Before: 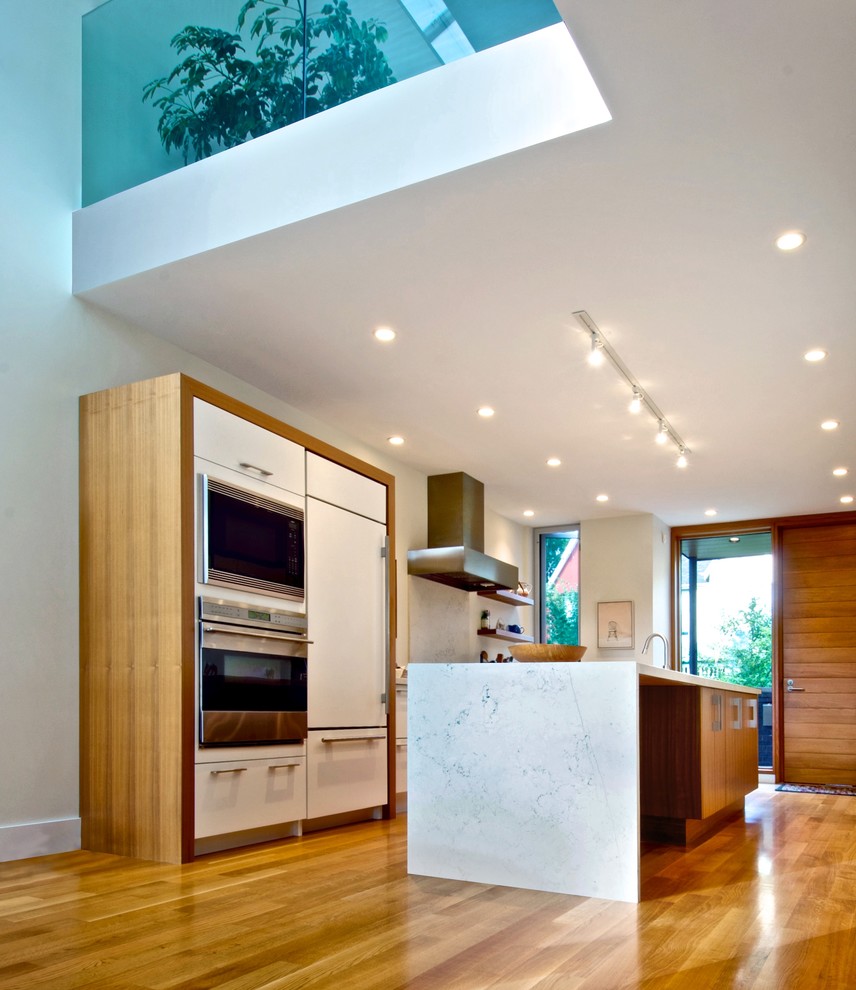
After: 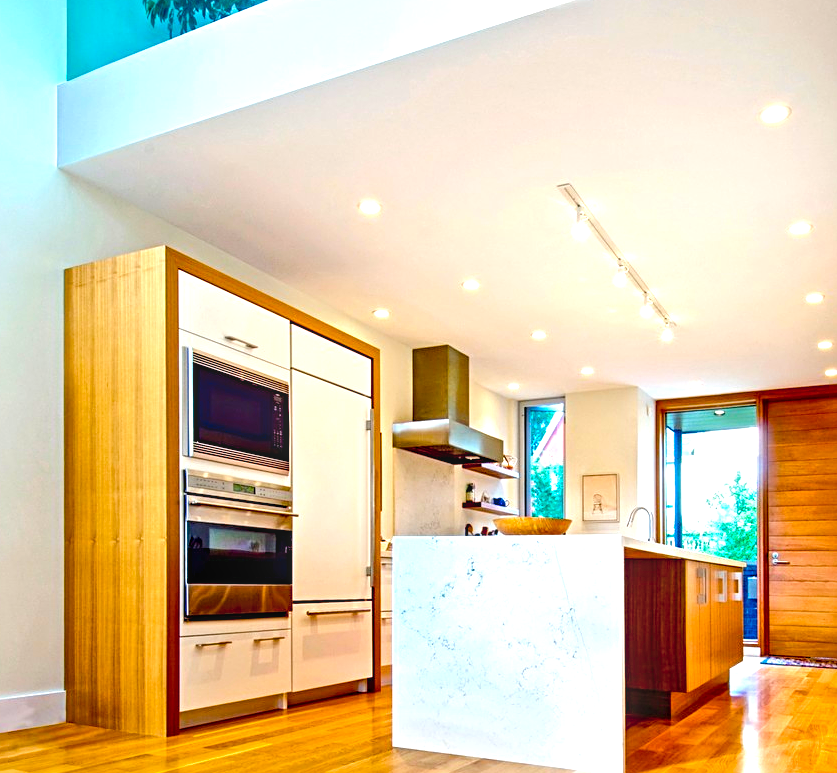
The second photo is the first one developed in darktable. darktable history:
color balance rgb: linear chroma grading › global chroma 14.485%, perceptual saturation grading › global saturation 14.714%, perceptual brilliance grading › highlights 6.226%, perceptual brilliance grading › mid-tones 16.606%, perceptual brilliance grading › shadows -5.492%, global vibrance 20%
sharpen: radius 3.095
tone equalizer: -8 EV -0.387 EV, -7 EV -0.42 EV, -6 EV -0.334 EV, -5 EV -0.235 EV, -3 EV 0.213 EV, -2 EV 0.353 EV, -1 EV 0.381 EV, +0 EV 0.408 EV
crop and rotate: left 1.905%, top 12.915%, right 0.279%, bottom 8.952%
levels: levels [0, 0.43, 0.984]
local contrast: on, module defaults
